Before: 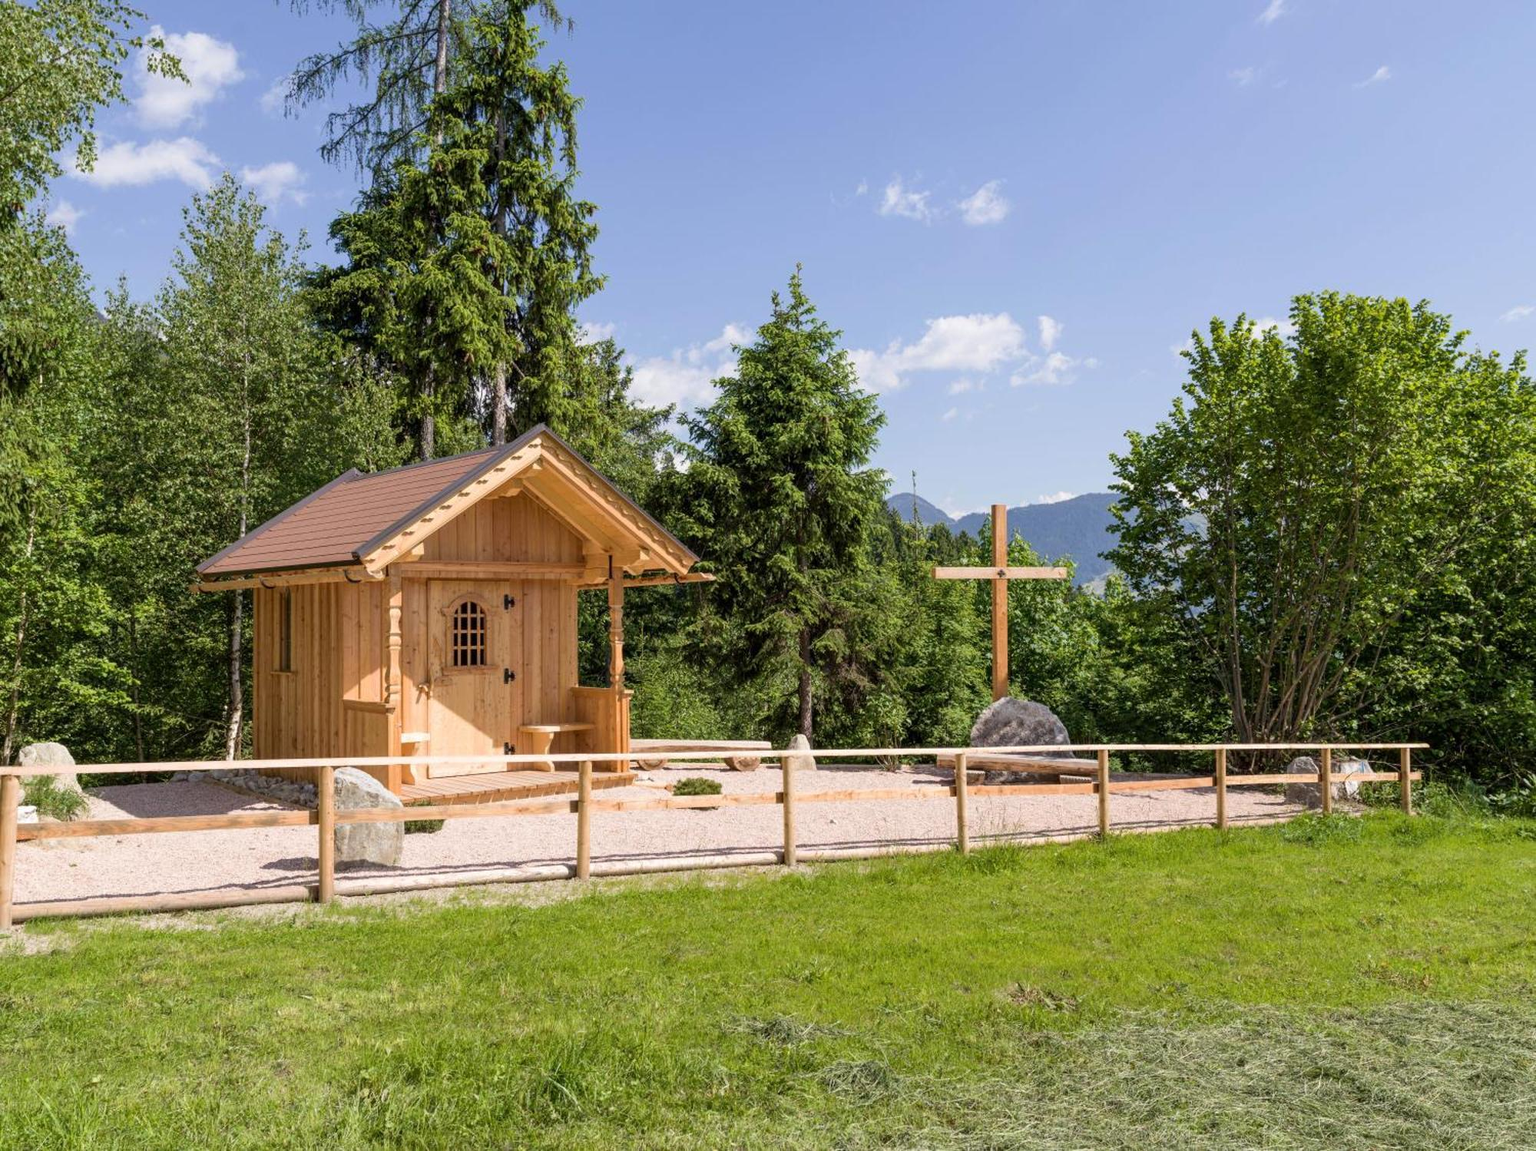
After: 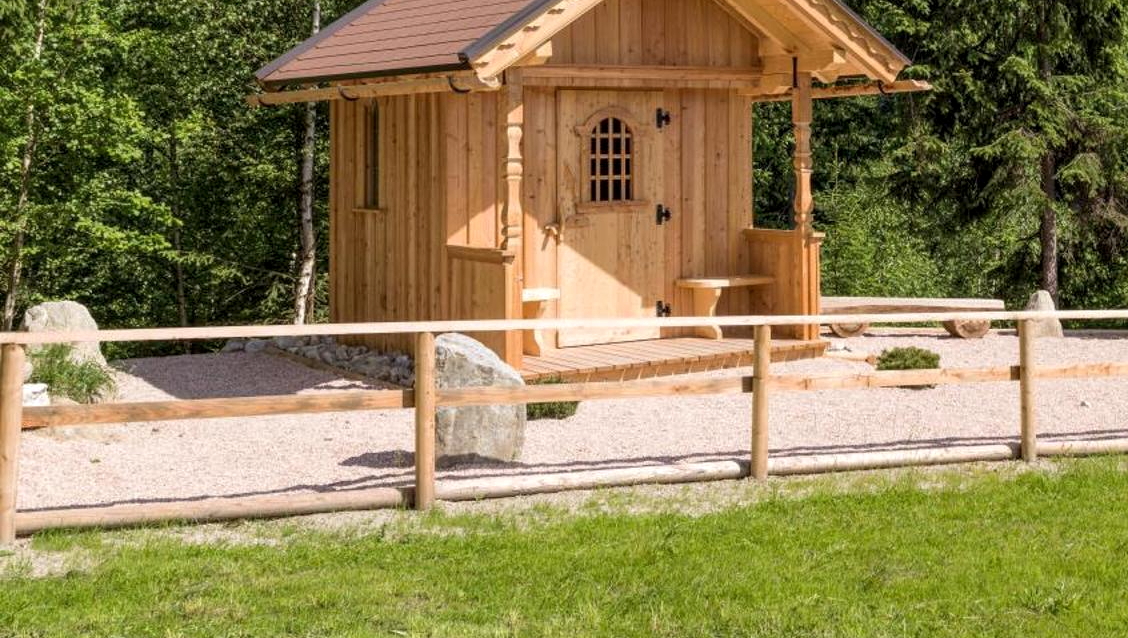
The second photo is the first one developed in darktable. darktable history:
crop: top 44.483%, right 43.593%, bottom 12.892%
local contrast: highlights 100%, shadows 100%, detail 120%, midtone range 0.2
